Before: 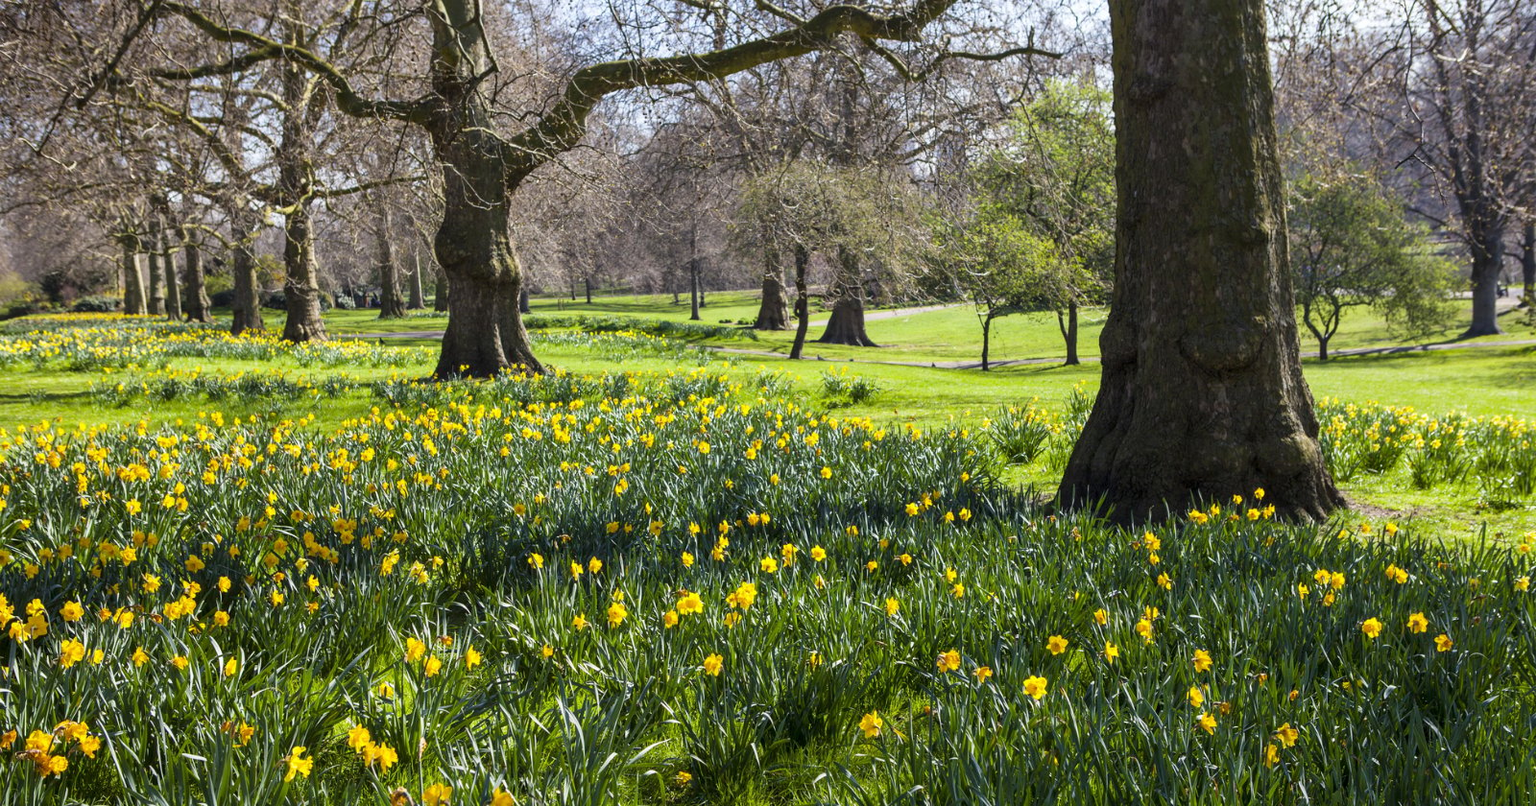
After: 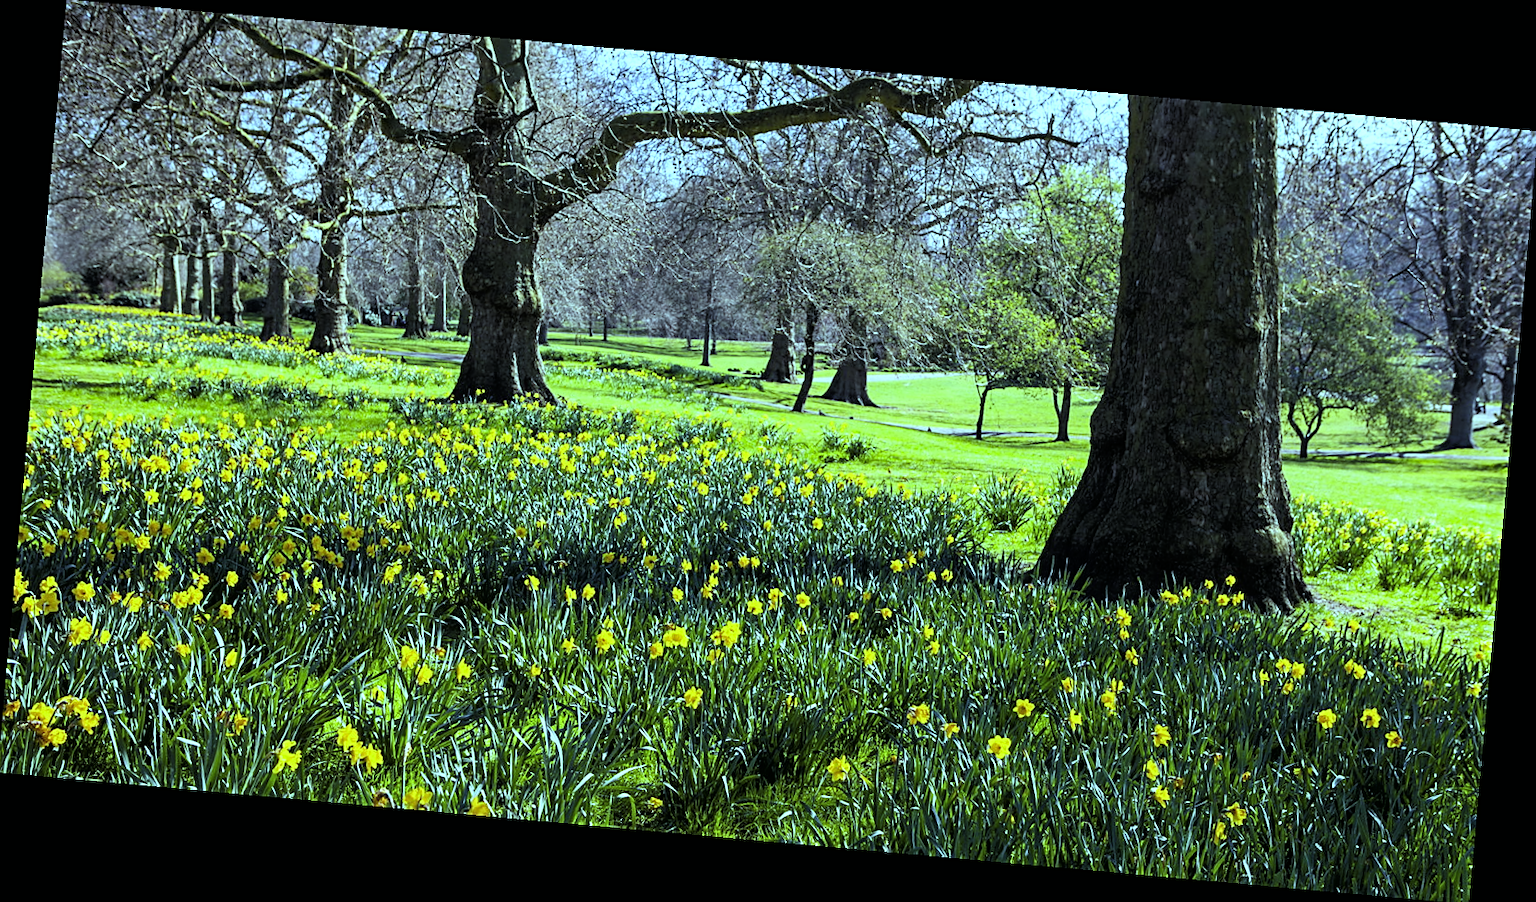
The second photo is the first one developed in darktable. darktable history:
sharpen: on, module defaults
color balance: mode lift, gamma, gain (sRGB), lift [0.997, 0.979, 1.021, 1.011], gamma [1, 1.084, 0.916, 0.998], gain [1, 0.87, 1.13, 1.101], contrast 4.55%, contrast fulcrum 38.24%, output saturation 104.09%
crop and rotate: left 0.126%
tone curve: curves: ch0 [(0, 0) (0.118, 0.034) (0.182, 0.124) (0.265, 0.214) (0.504, 0.508) (0.783, 0.825) (1, 1)], color space Lab, linked channels, preserve colors none
white balance: red 0.931, blue 1.11
rotate and perspective: rotation 5.12°, automatic cropping off
